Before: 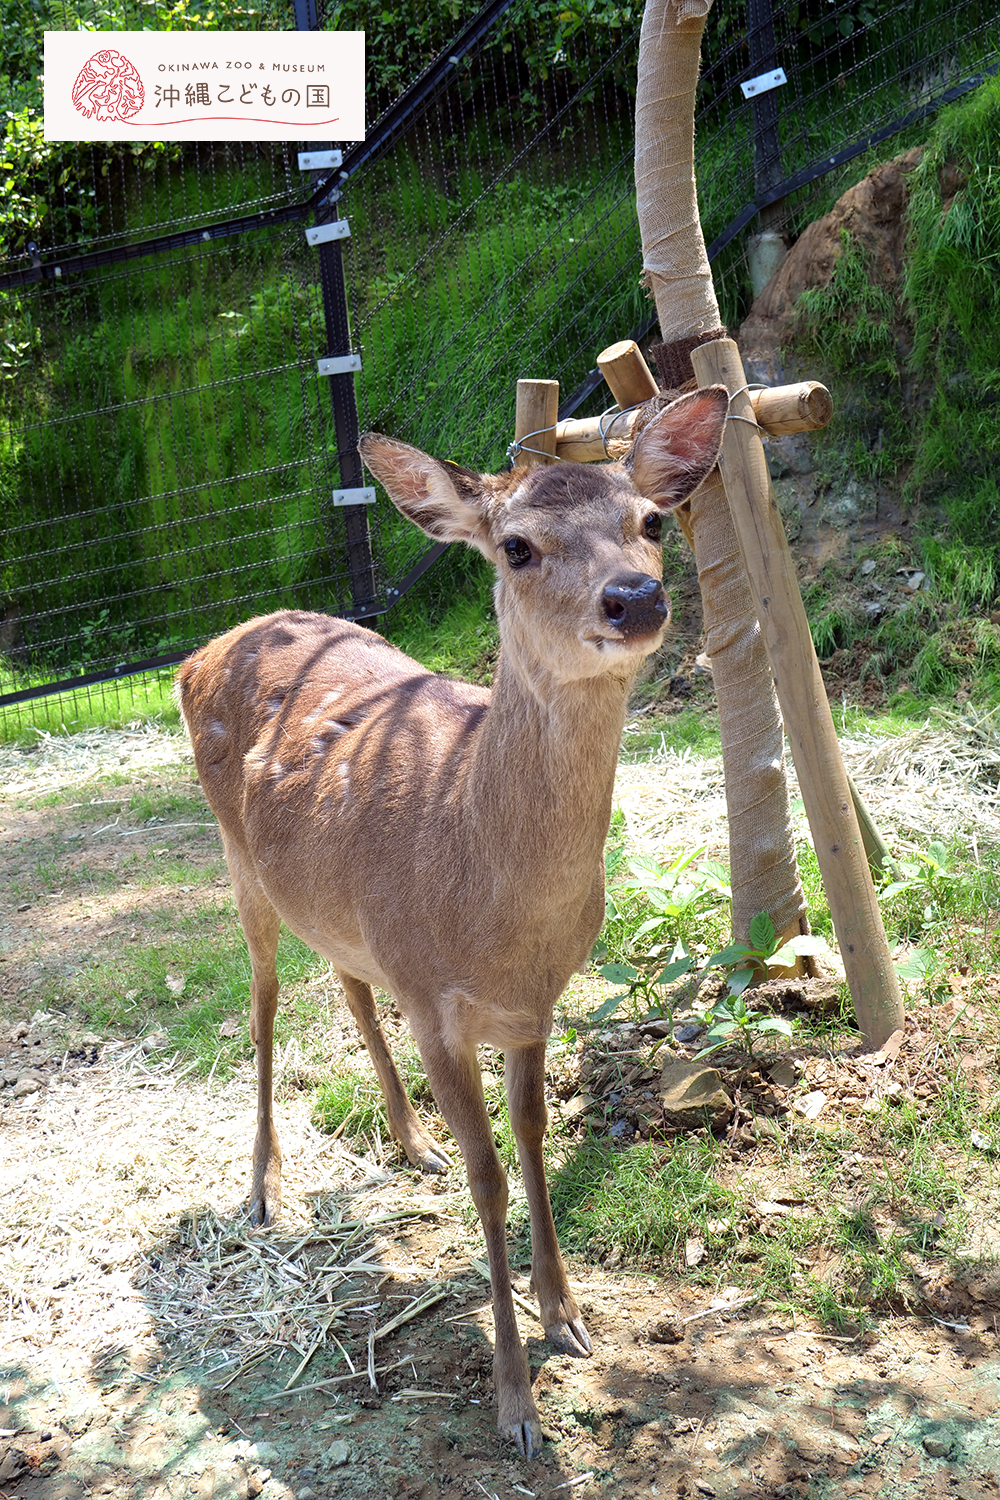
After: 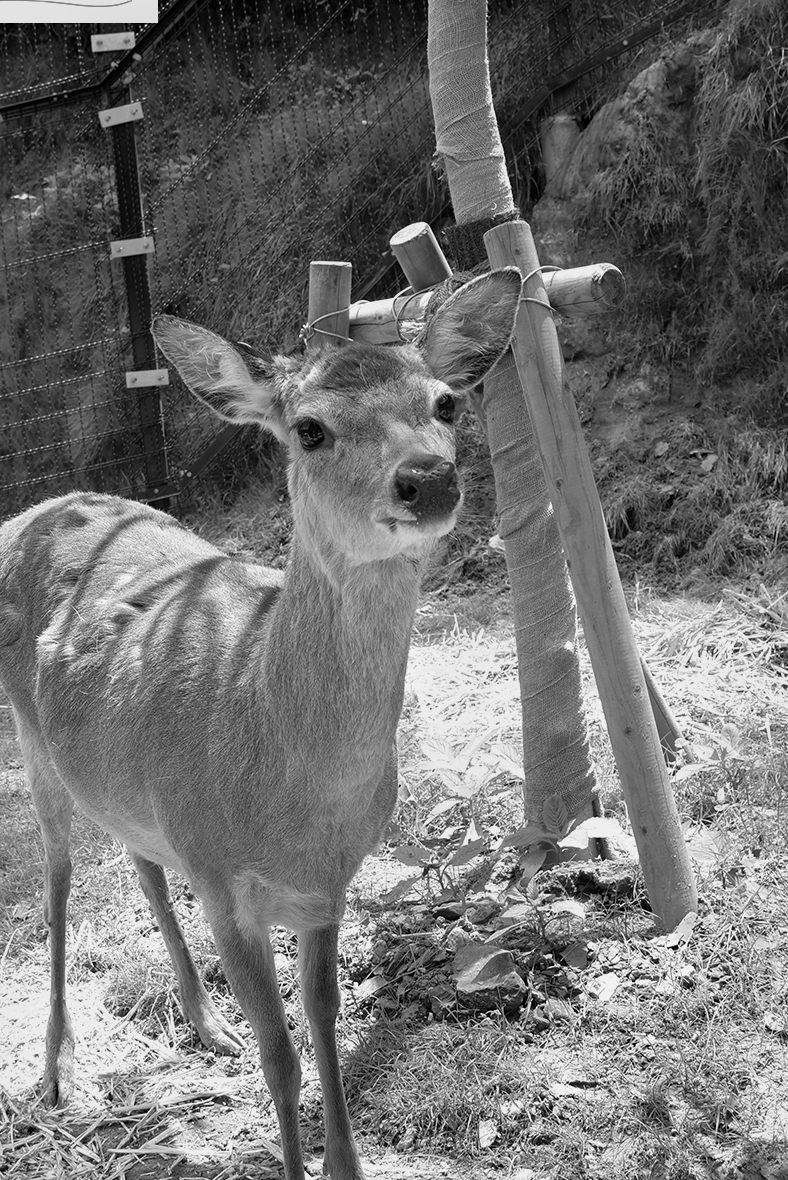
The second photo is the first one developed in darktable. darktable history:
crop and rotate: left 20.74%, top 7.912%, right 0.375%, bottom 13.378%
monochrome: a 26.22, b 42.67, size 0.8
